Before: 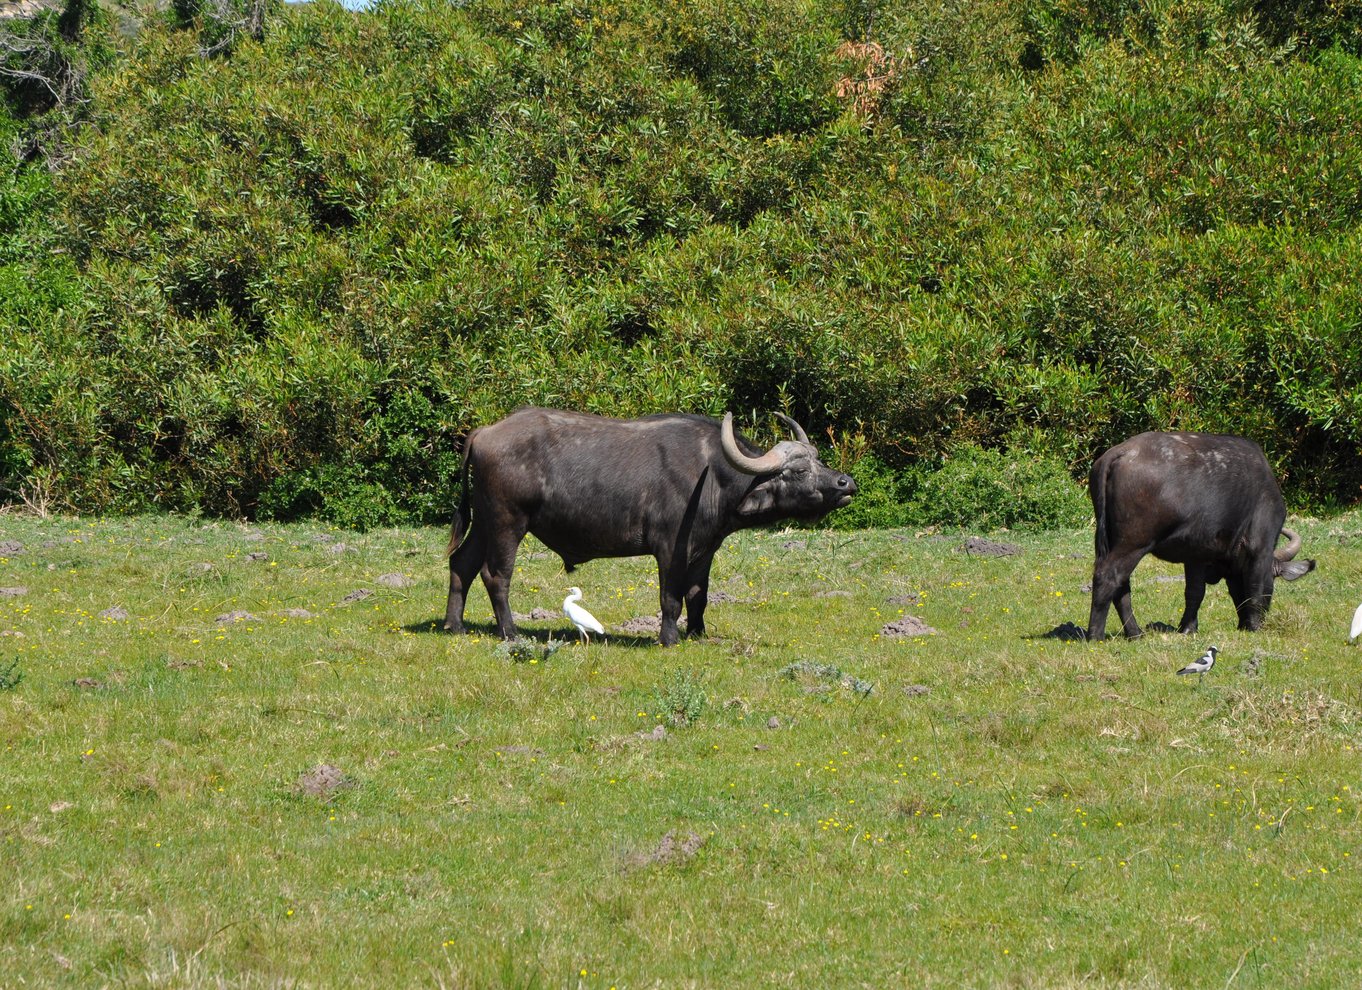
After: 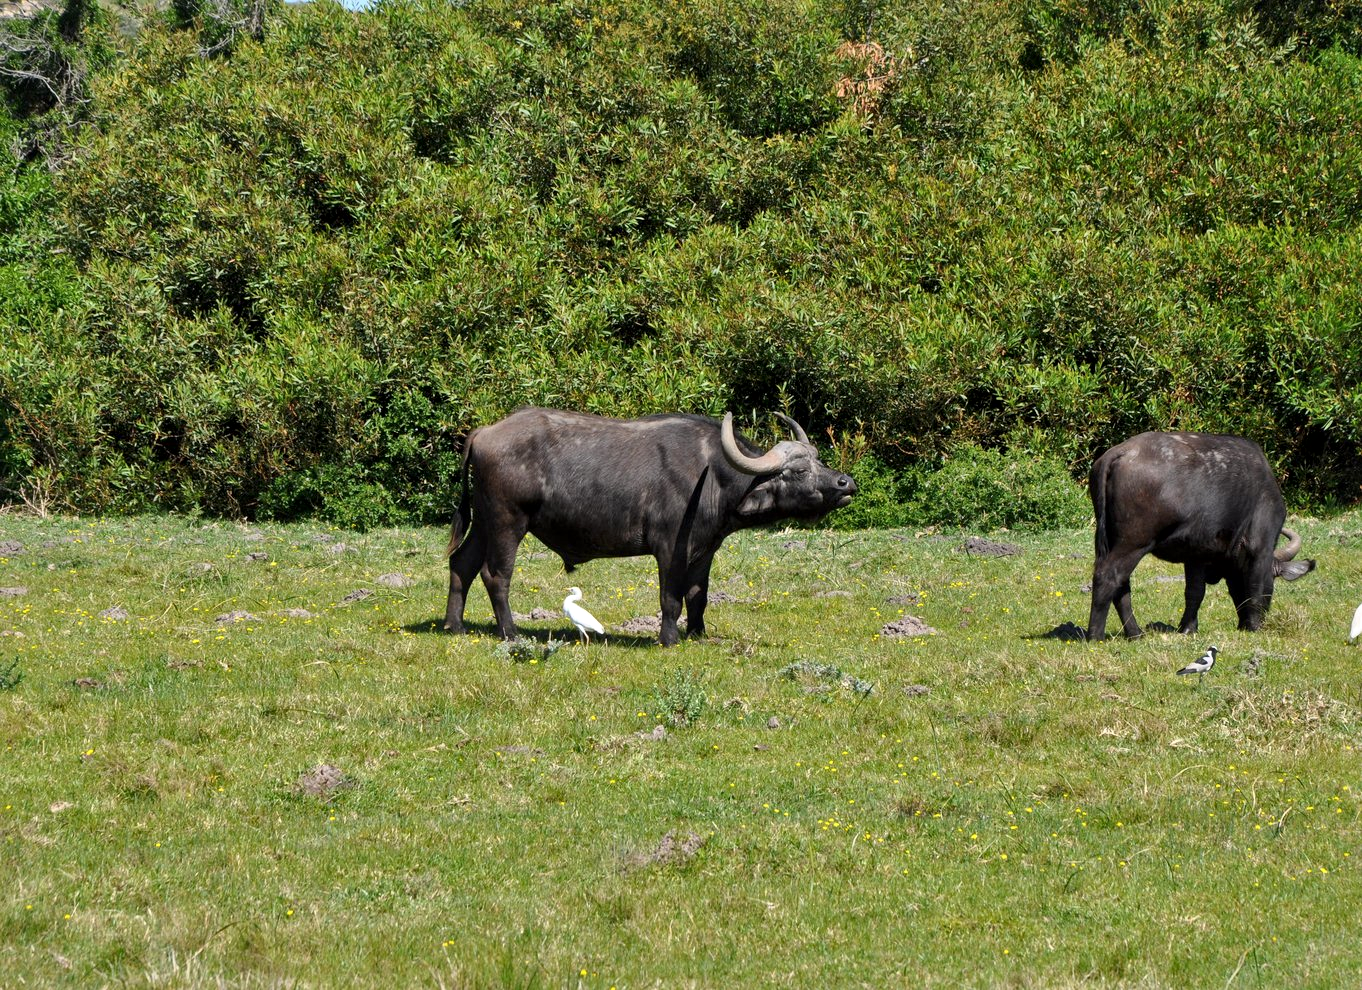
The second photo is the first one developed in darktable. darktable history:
local contrast: mode bilateral grid, contrast 19, coarseness 51, detail 150%, midtone range 0.2
